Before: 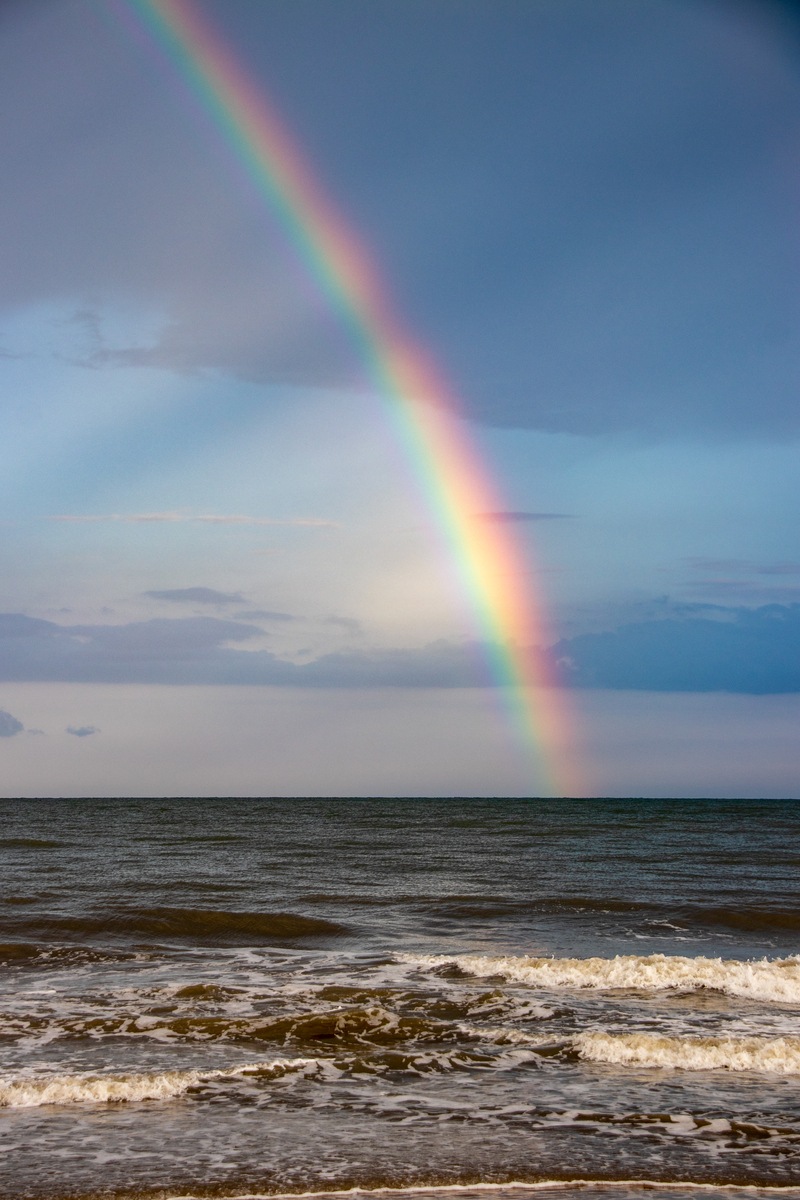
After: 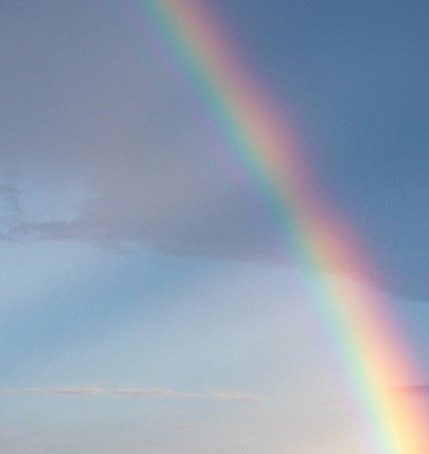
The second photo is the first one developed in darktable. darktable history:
crop: left 10.121%, top 10.631%, right 36.218%, bottom 51.526%
exposure: compensate highlight preservation false
base curve: curves: ch0 [(0, 0) (0.283, 0.295) (1, 1)], preserve colors none
